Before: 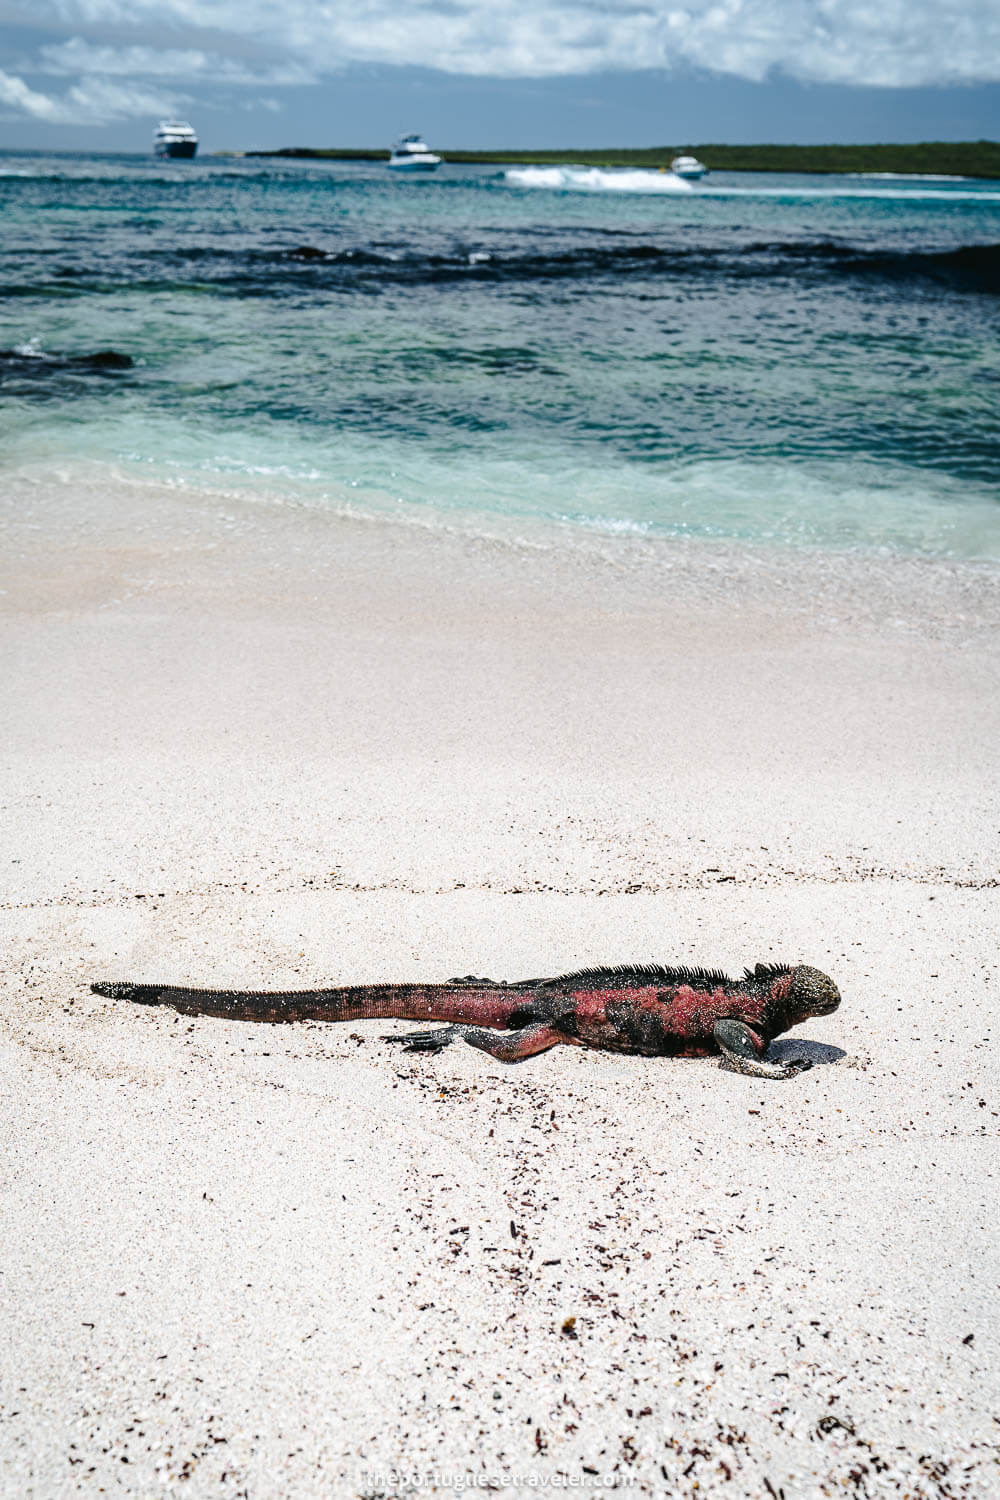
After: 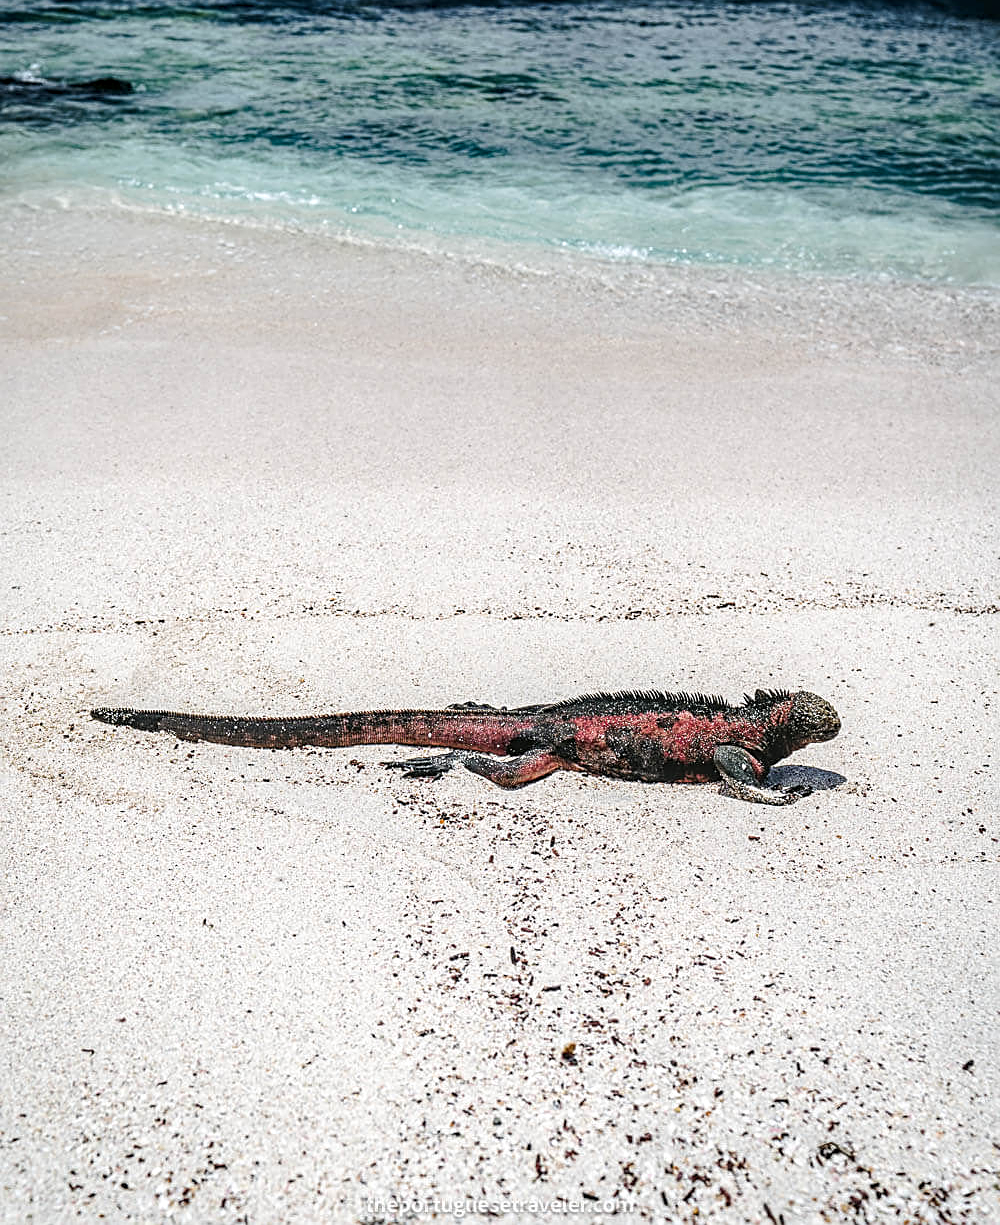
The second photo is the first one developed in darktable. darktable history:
tone equalizer: edges refinement/feathering 500, mask exposure compensation -1.57 EV, preserve details no
local contrast: on, module defaults
crop and rotate: top 18.279%
sharpen: on, module defaults
color calibration: illuminant same as pipeline (D50), adaptation none (bypass), x 0.332, y 0.333, temperature 5011.54 K
